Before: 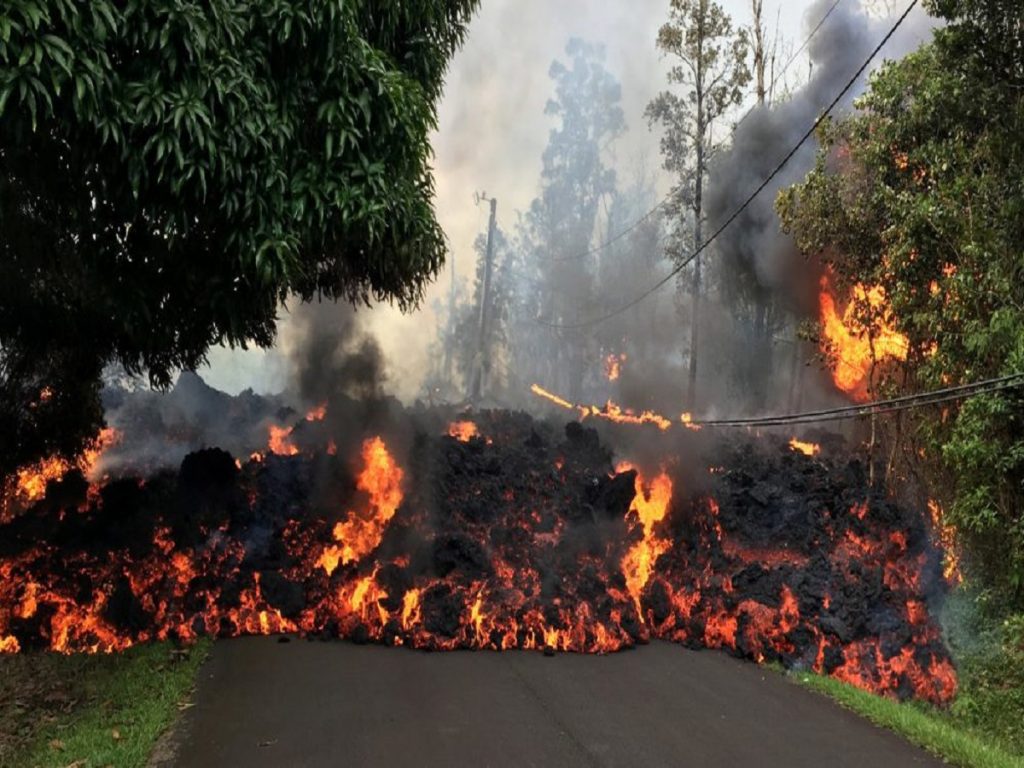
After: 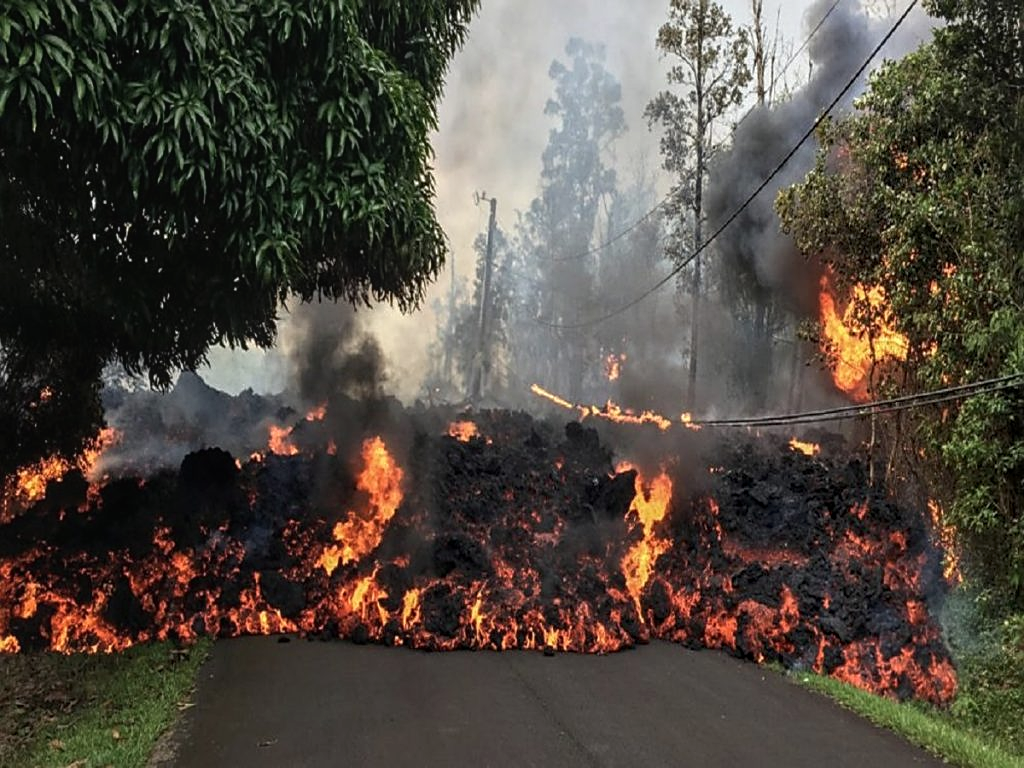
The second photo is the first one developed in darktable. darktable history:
contrast brightness saturation: contrast -0.086, brightness -0.035, saturation -0.111
exposure: exposure 0.026 EV, compensate highlight preservation false
local contrast: detail 130%
sharpen: on, module defaults
